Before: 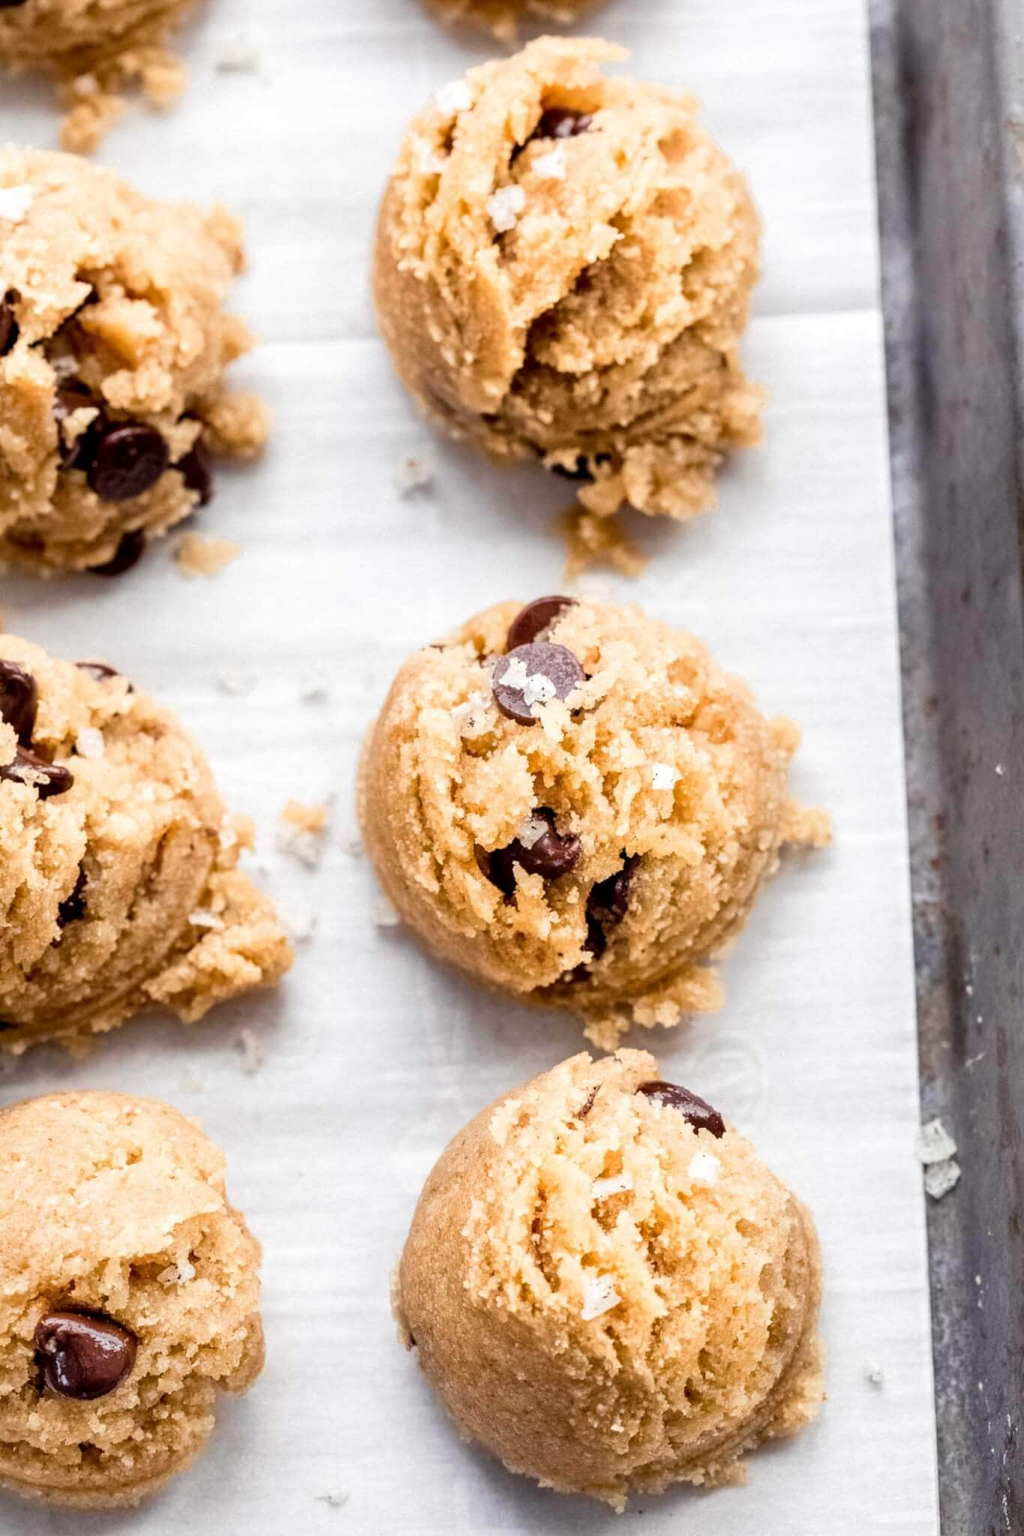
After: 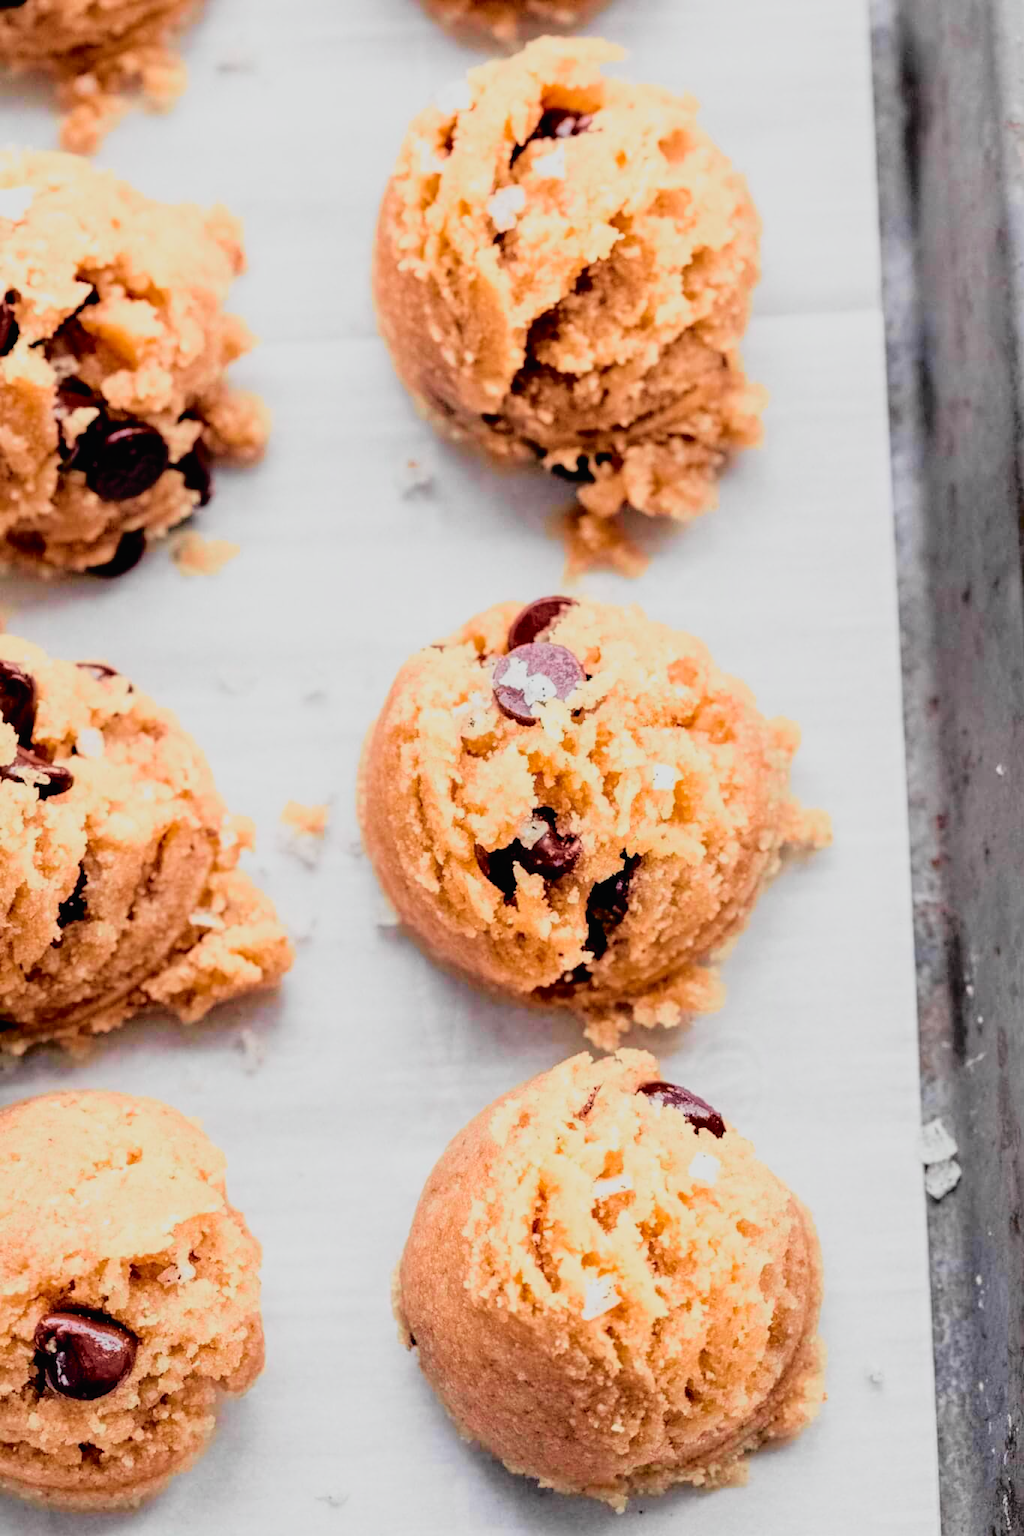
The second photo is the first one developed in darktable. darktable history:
contrast brightness saturation: contrast 0.086, saturation 0.282
tone curve: curves: ch0 [(0, 0.009) (0.105, 0.08) (0.195, 0.18) (0.283, 0.316) (0.384, 0.434) (0.485, 0.531) (0.638, 0.69) (0.81, 0.872) (1, 0.977)]; ch1 [(0, 0) (0.161, 0.092) (0.35, 0.33) (0.379, 0.401) (0.456, 0.469) (0.502, 0.5) (0.525, 0.518) (0.586, 0.617) (0.635, 0.655) (1, 1)]; ch2 [(0, 0) (0.371, 0.362) (0.437, 0.437) (0.48, 0.49) (0.53, 0.515) (0.56, 0.571) (0.622, 0.606) (1, 1)], color space Lab, independent channels, preserve colors none
filmic rgb: black relative exposure -6.17 EV, white relative exposure 6.97 EV, threshold 3 EV, hardness 2.26, color science v6 (2022), enable highlight reconstruction true
